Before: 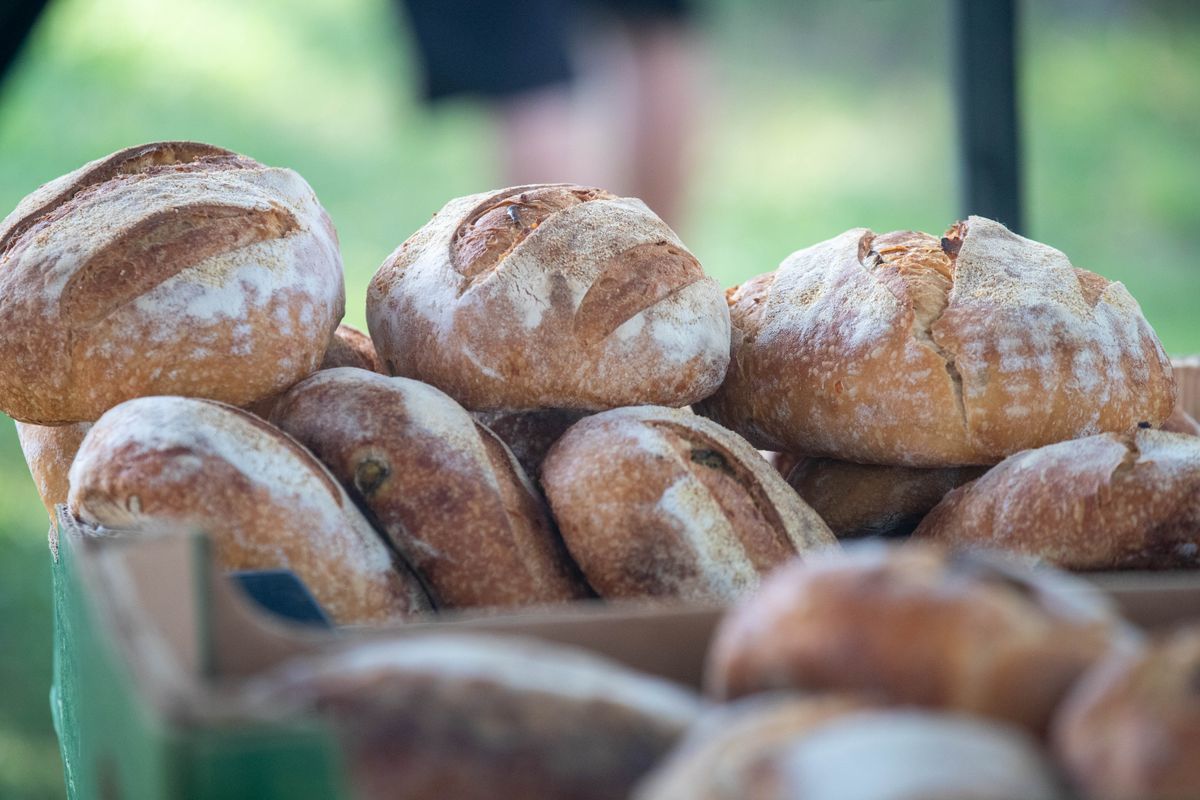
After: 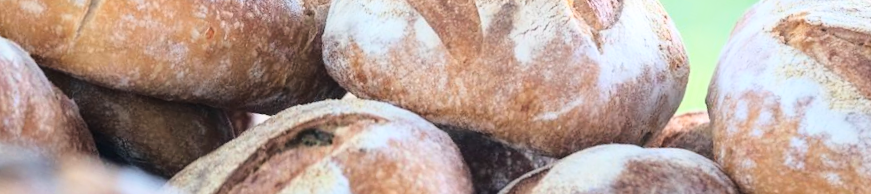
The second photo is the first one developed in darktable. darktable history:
base curve: curves: ch0 [(0, 0) (0.028, 0.03) (0.121, 0.232) (0.46, 0.748) (0.859, 0.968) (1, 1)]
crop and rotate: angle 16.12°, top 30.835%, bottom 35.653%
